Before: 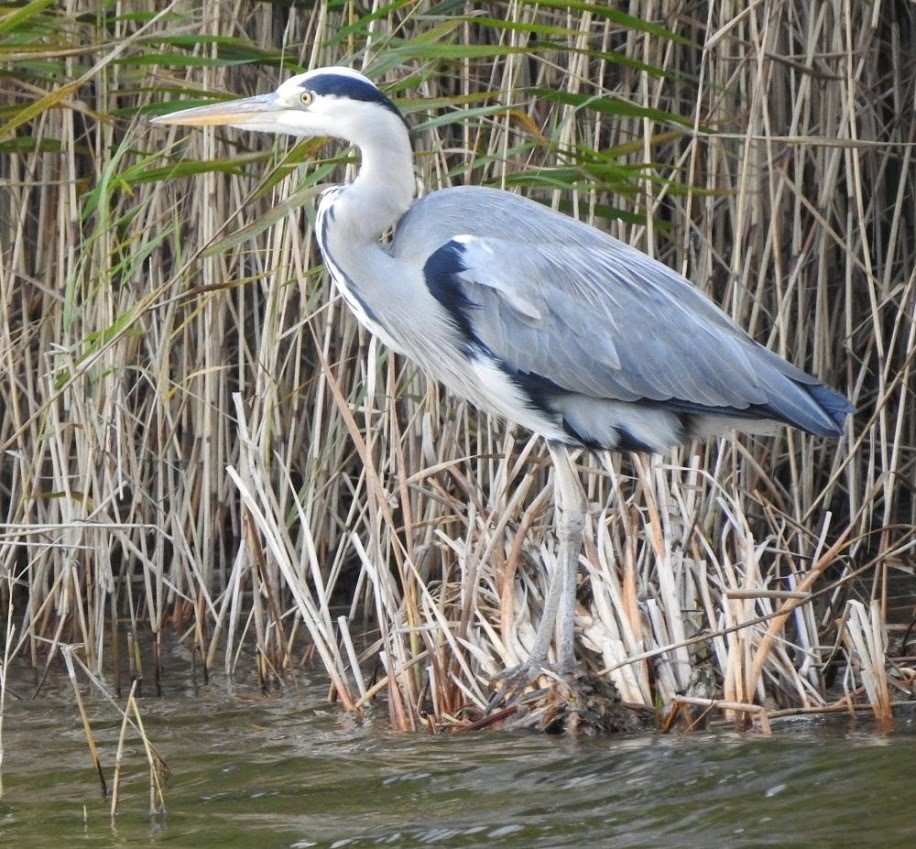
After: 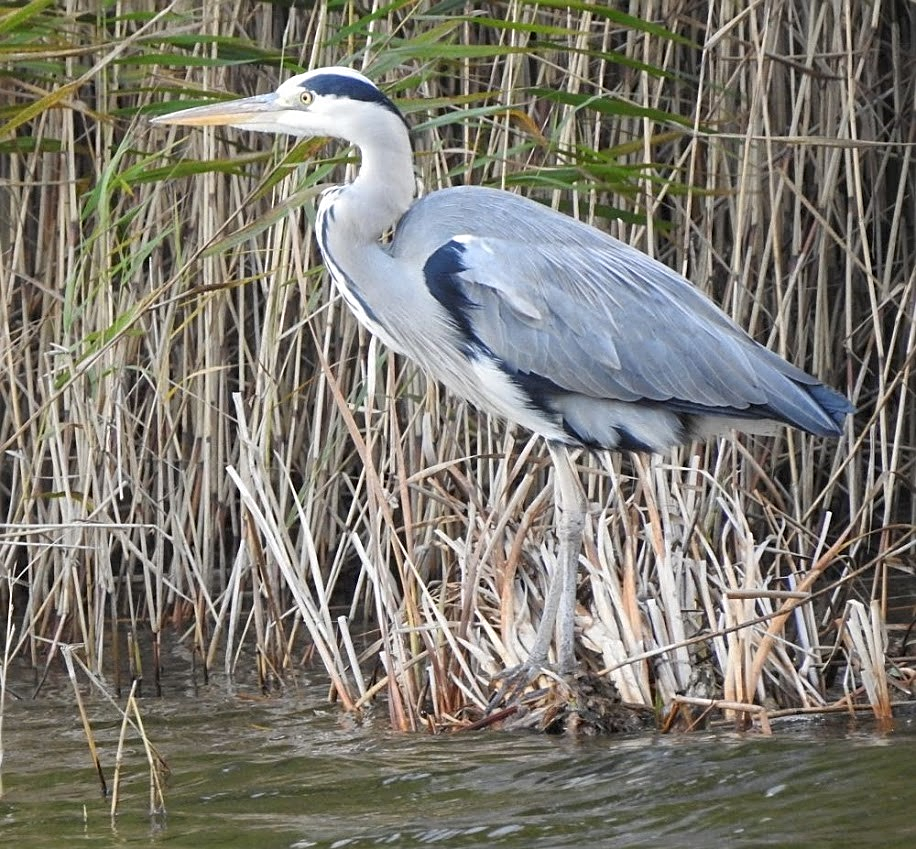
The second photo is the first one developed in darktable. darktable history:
sharpen: radius 1.932
